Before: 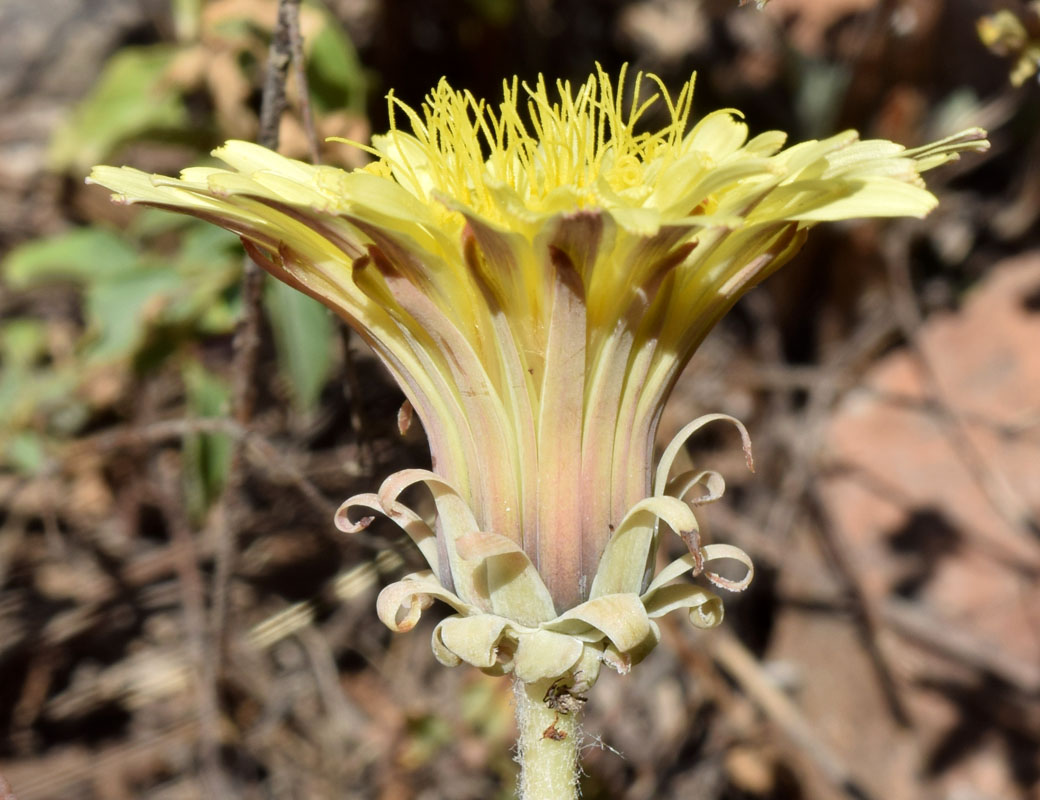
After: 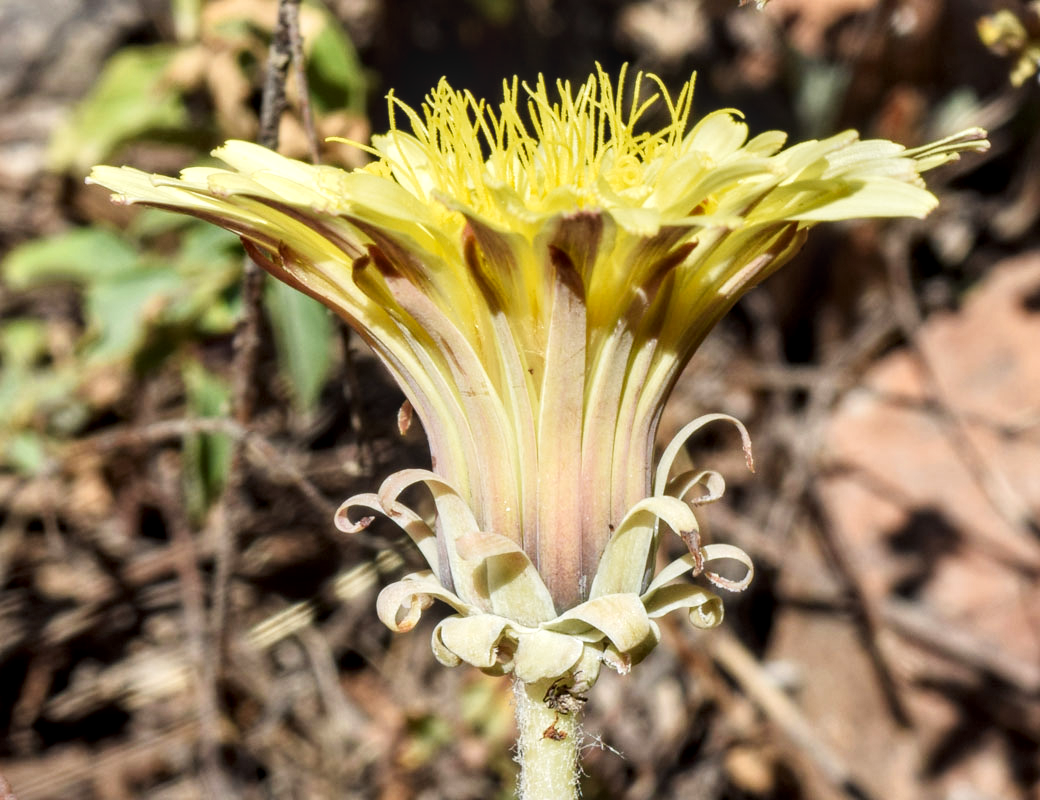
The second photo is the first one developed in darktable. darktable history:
local contrast: highlights 62%, detail 143%, midtone range 0.426
tone curve: curves: ch0 [(0.016, 0.023) (0.248, 0.252) (0.732, 0.797) (1, 1)], preserve colors none
